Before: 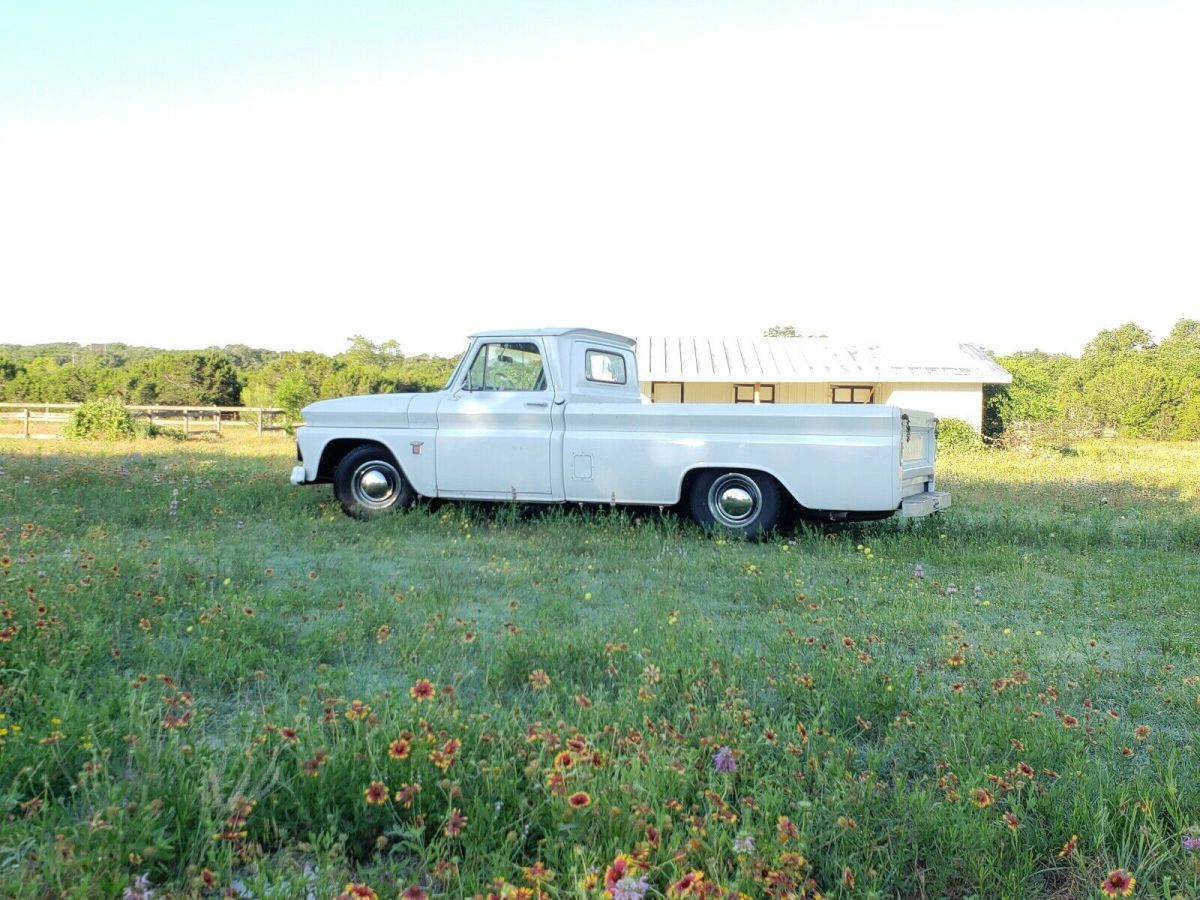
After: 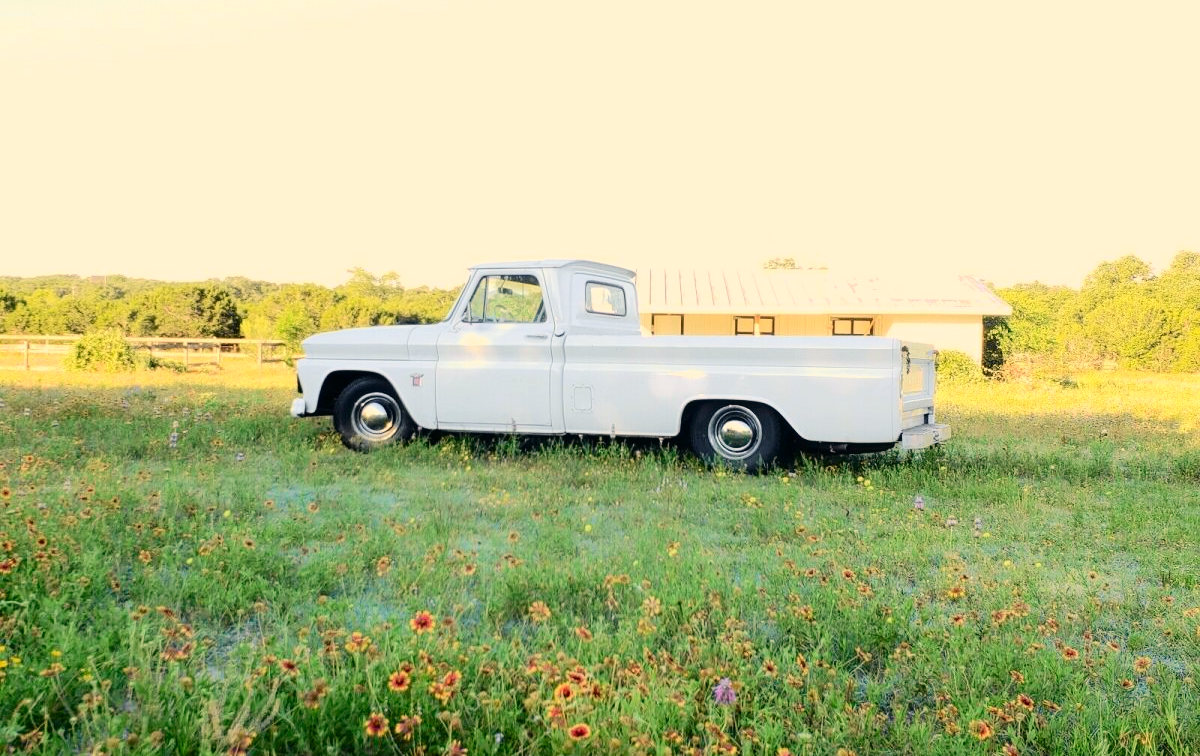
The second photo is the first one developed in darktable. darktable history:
white balance: red 1.127, blue 0.943
tone curve: curves: ch0 [(0, 0.003) (0.113, 0.081) (0.207, 0.184) (0.515, 0.612) (0.712, 0.793) (0.984, 0.961)]; ch1 [(0, 0) (0.172, 0.123) (0.317, 0.272) (0.414, 0.382) (0.476, 0.479) (0.505, 0.498) (0.534, 0.534) (0.621, 0.65) (0.709, 0.764) (1, 1)]; ch2 [(0, 0) (0.411, 0.424) (0.505, 0.505) (0.521, 0.524) (0.537, 0.57) (0.65, 0.699) (1, 1)], color space Lab, independent channels, preserve colors none
crop: top 7.625%, bottom 8.027%
